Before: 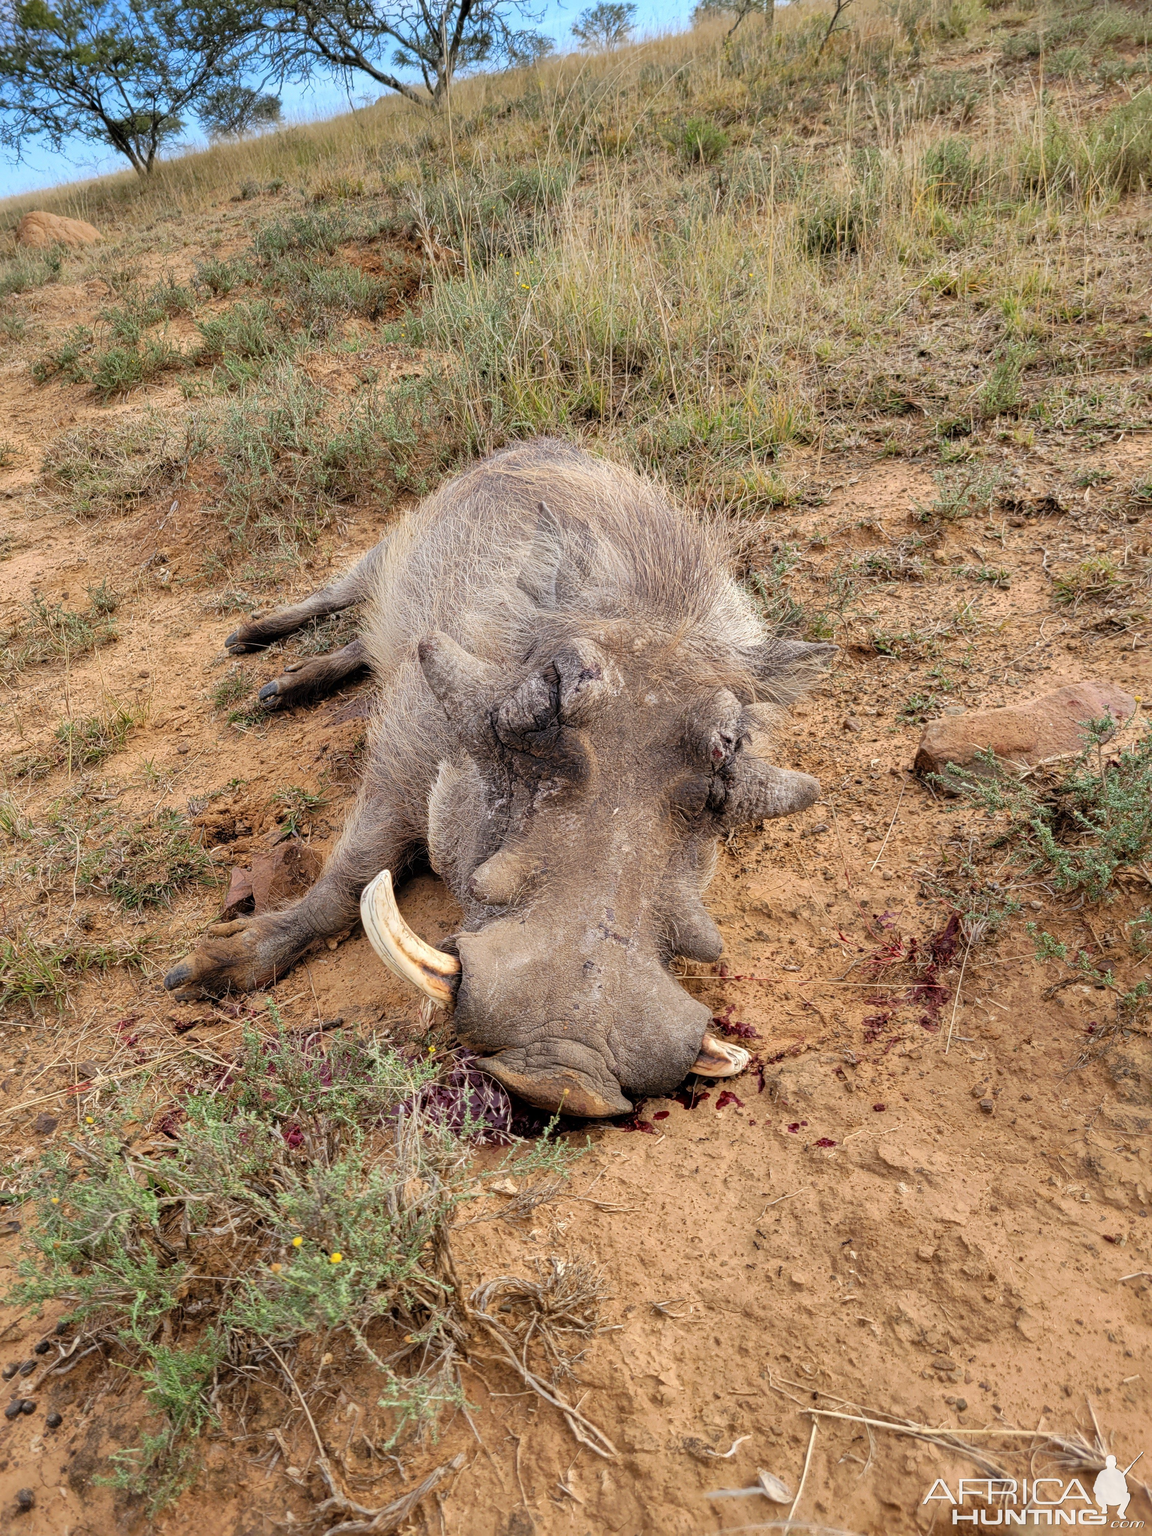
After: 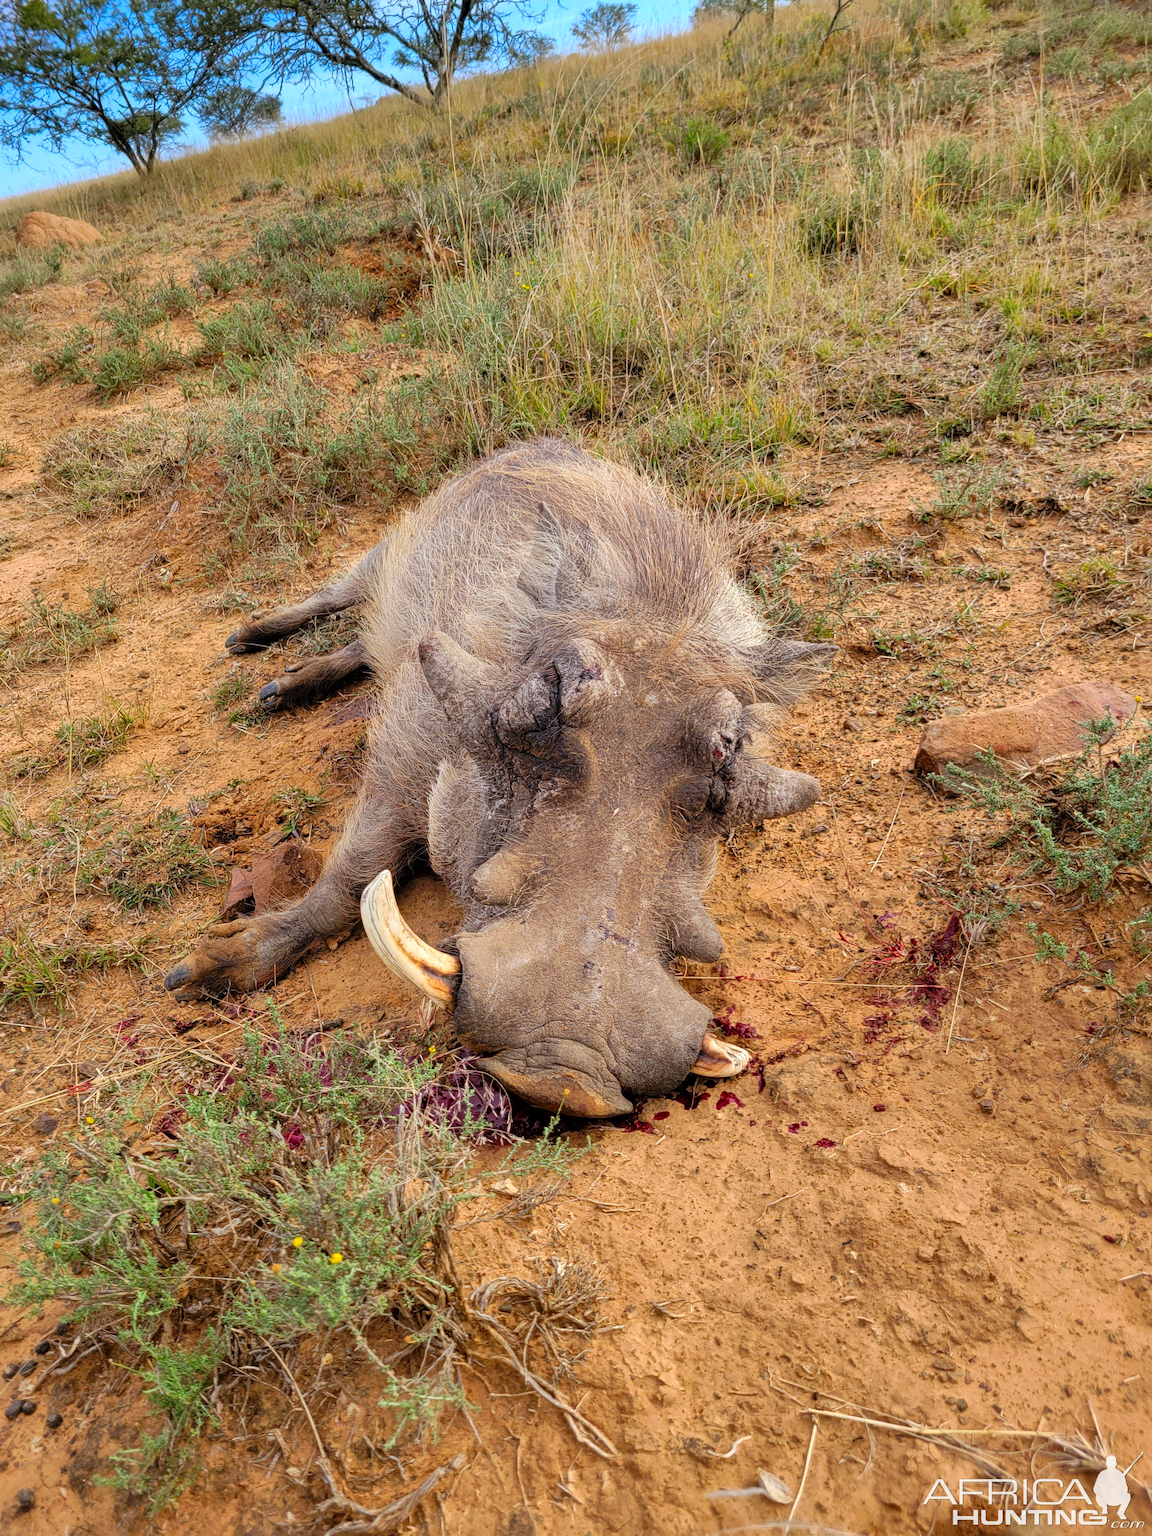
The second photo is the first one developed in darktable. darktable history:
color correction: highlights b* -0.058, saturation 1.34
